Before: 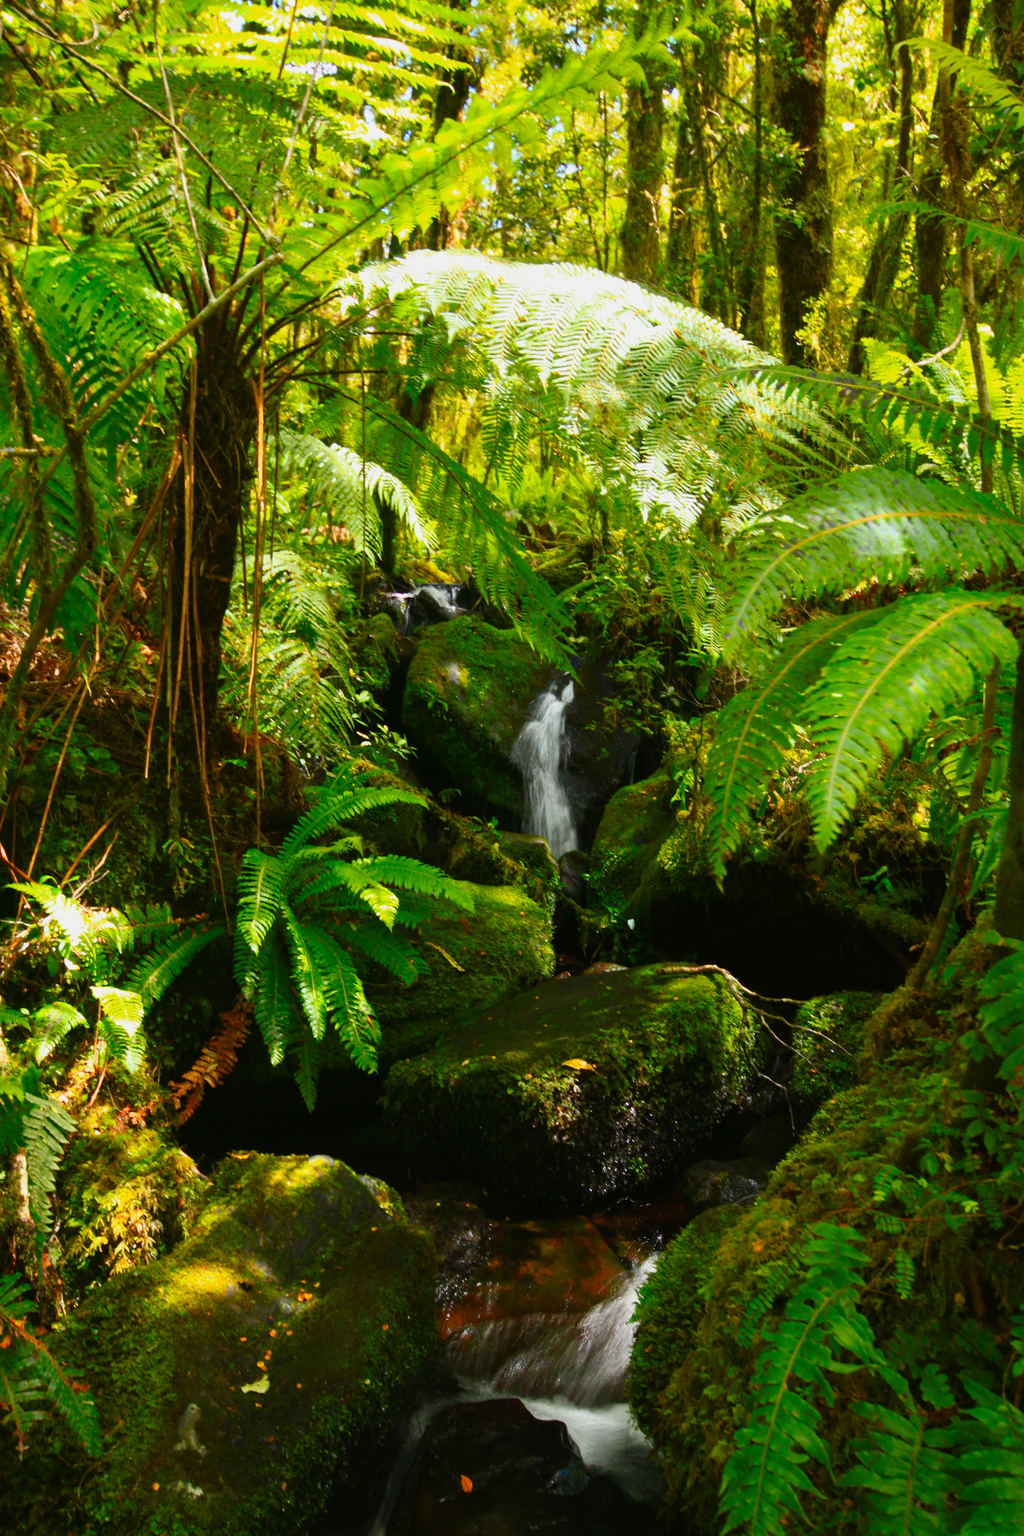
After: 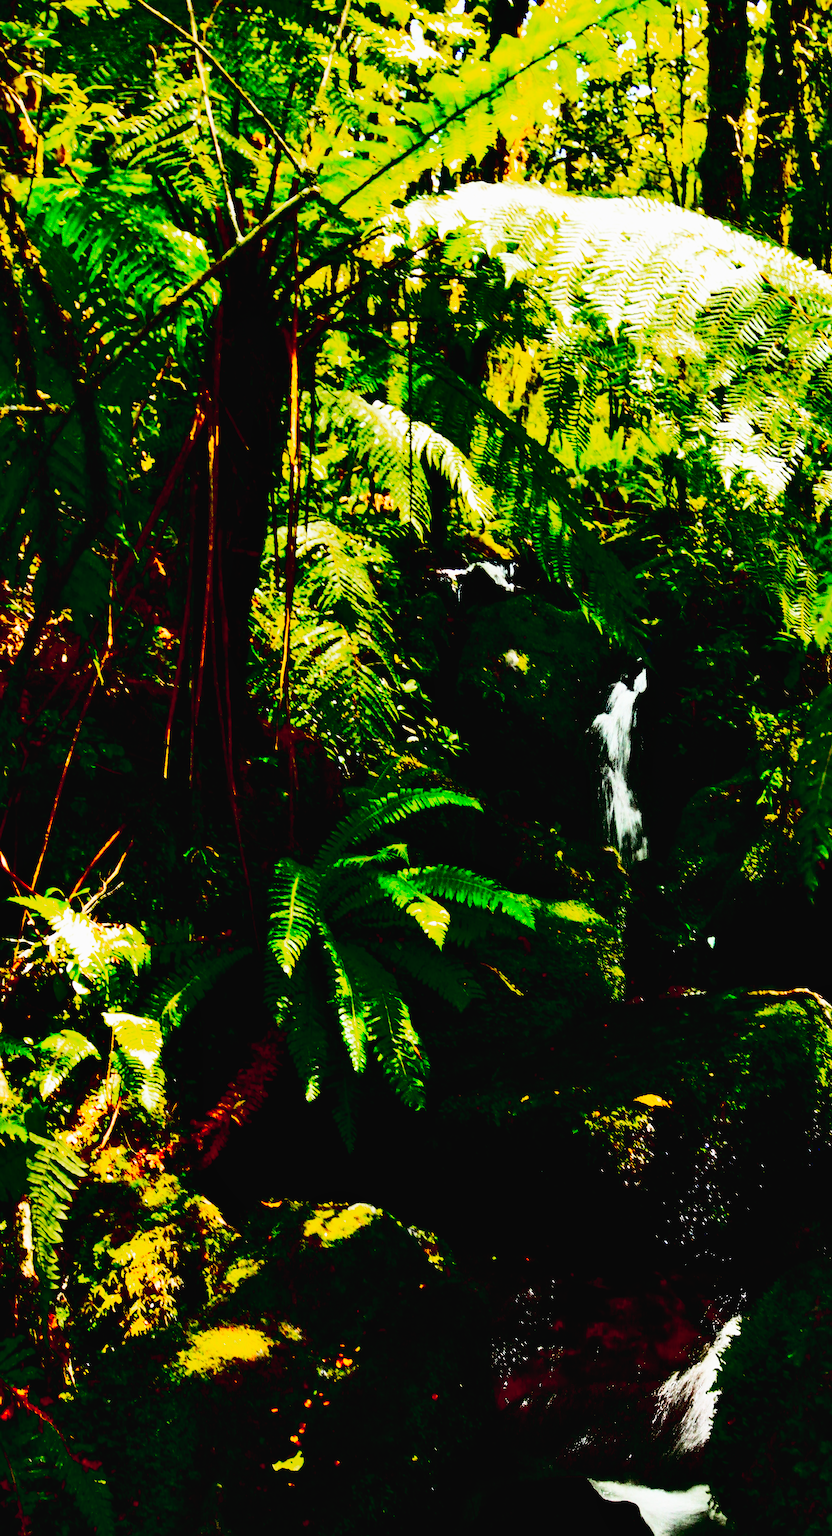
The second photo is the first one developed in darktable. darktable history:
crop: top 5.758%, right 27.845%, bottom 5.511%
sharpen: amount 0.2
filmic rgb: black relative exposure -5.08 EV, white relative exposure 3.97 EV, hardness 2.9, contrast 1.297, highlights saturation mix -28.7%
contrast brightness saturation: contrast 0.753, brightness -0.992, saturation 0.989
color zones: curves: ch0 [(0, 0.5) (0.143, 0.5) (0.286, 0.456) (0.429, 0.5) (0.571, 0.5) (0.714, 0.5) (0.857, 0.5) (1, 0.5)]; ch1 [(0, 0.5) (0.143, 0.5) (0.286, 0.422) (0.429, 0.5) (0.571, 0.5) (0.714, 0.5) (0.857, 0.5) (1, 0.5)]
tone equalizer: edges refinement/feathering 500, mask exposure compensation -1.57 EV, preserve details no
tone curve: curves: ch0 [(0, 0.017) (0.259, 0.344) (0.593, 0.778) (0.786, 0.931) (1, 0.999)]; ch1 [(0, 0) (0.405, 0.387) (0.442, 0.47) (0.492, 0.5) (0.511, 0.503) (0.548, 0.596) (0.7, 0.795) (1, 1)]; ch2 [(0, 0) (0.411, 0.433) (0.5, 0.504) (0.535, 0.581) (1, 1)], preserve colors none
shadows and highlights: shadows 30.94, highlights 0.744, highlights color adjustment 89.04%, soften with gaussian
